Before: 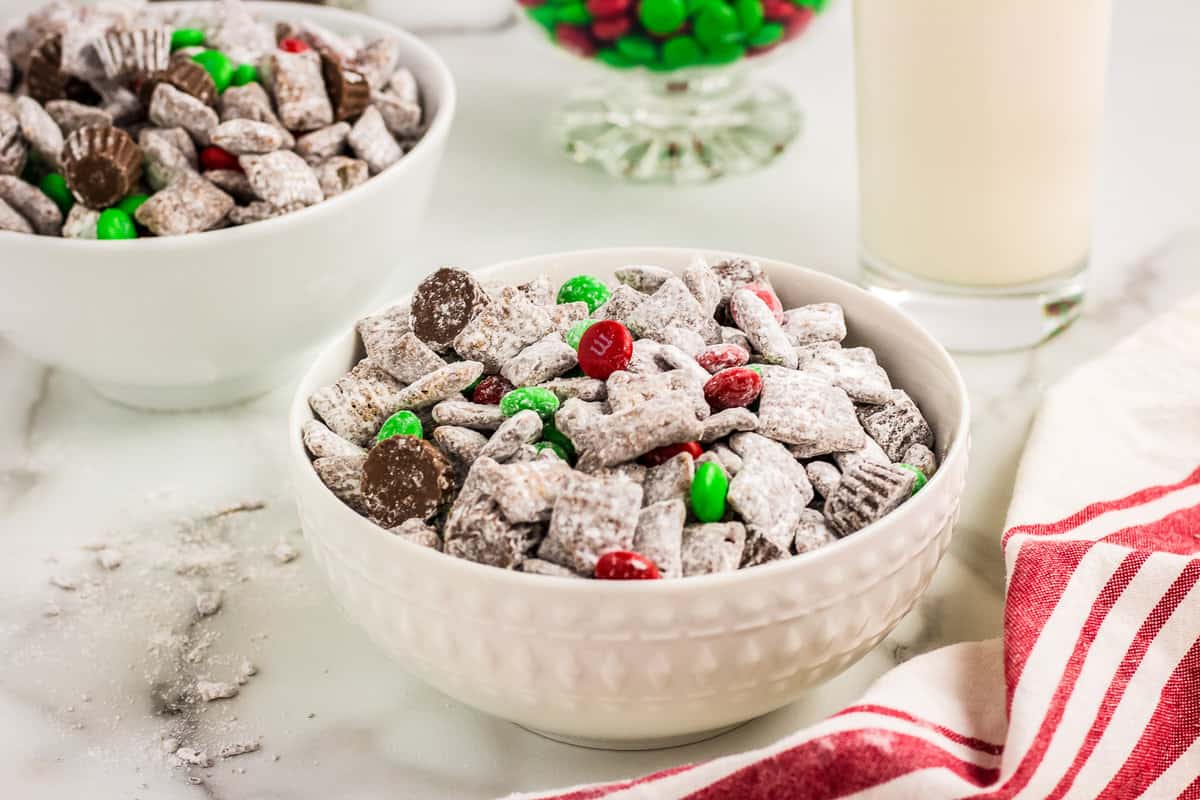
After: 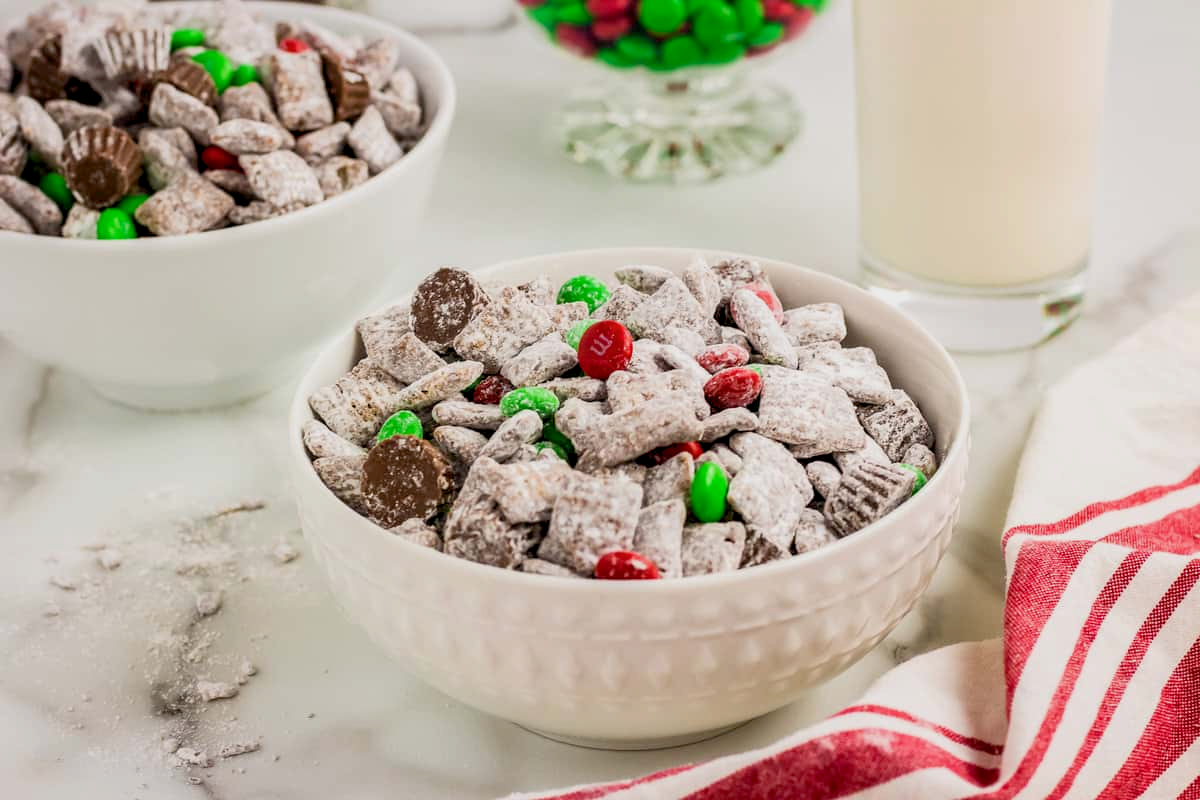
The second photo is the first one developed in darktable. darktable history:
color balance rgb: global offset › luminance -0.507%, perceptual saturation grading › global saturation 0.51%, contrast -10.375%
